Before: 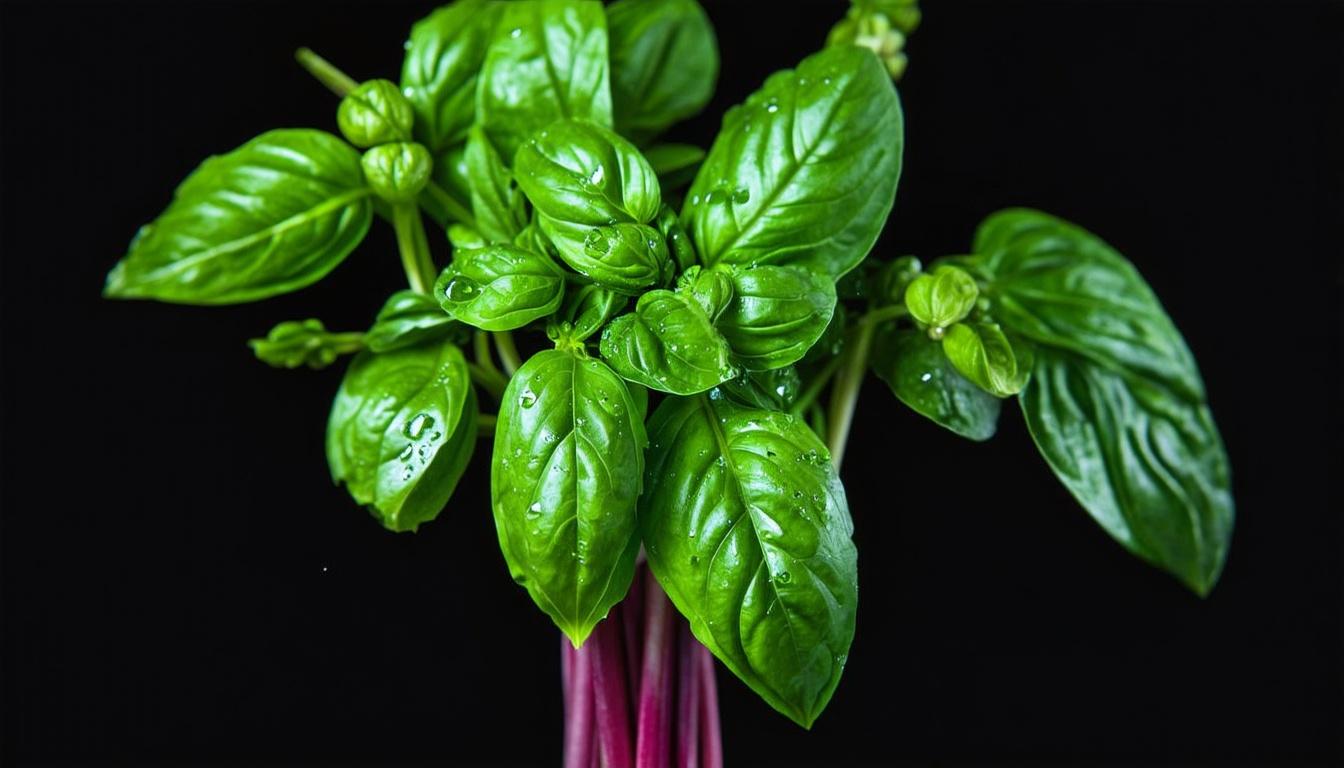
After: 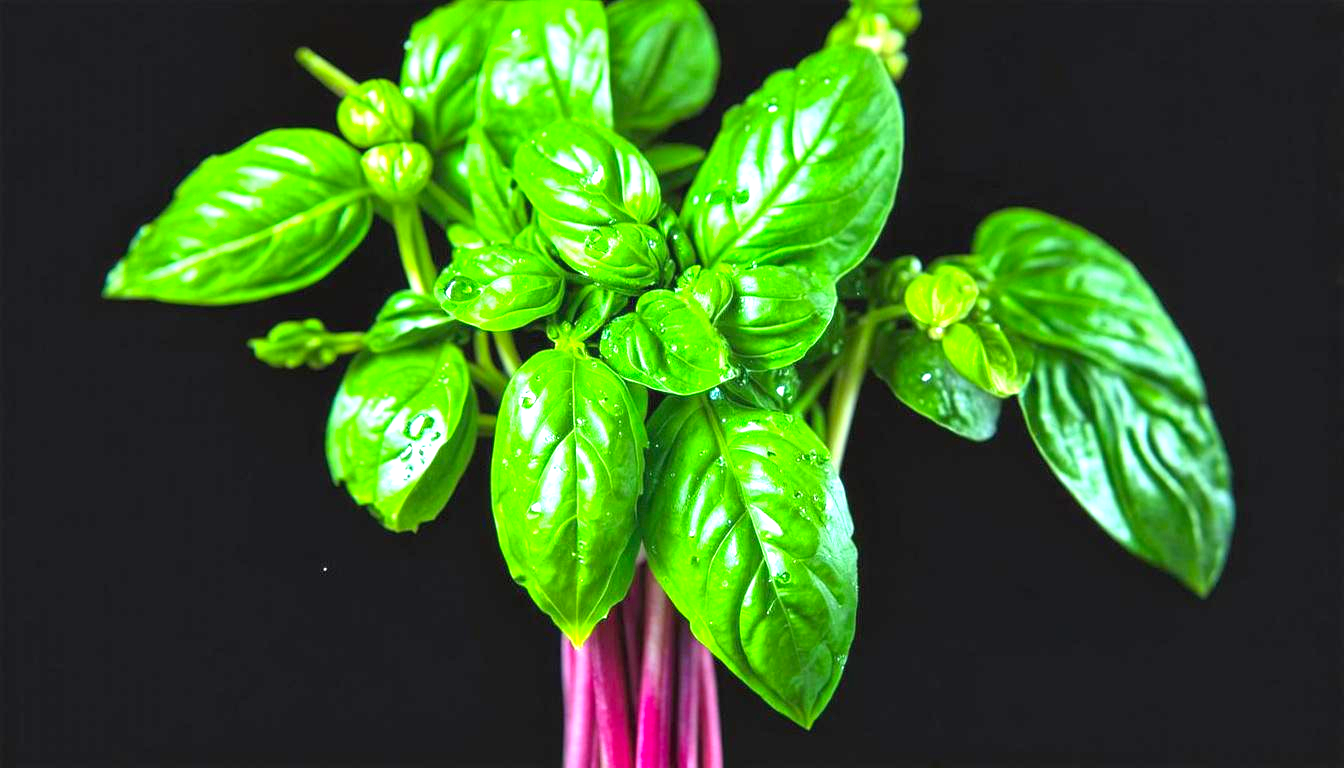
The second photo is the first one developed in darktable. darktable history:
exposure: black level correction 0, exposure 1.5 EV, compensate exposure bias true, compensate highlight preservation false
contrast brightness saturation: brightness 0.09, saturation 0.19
